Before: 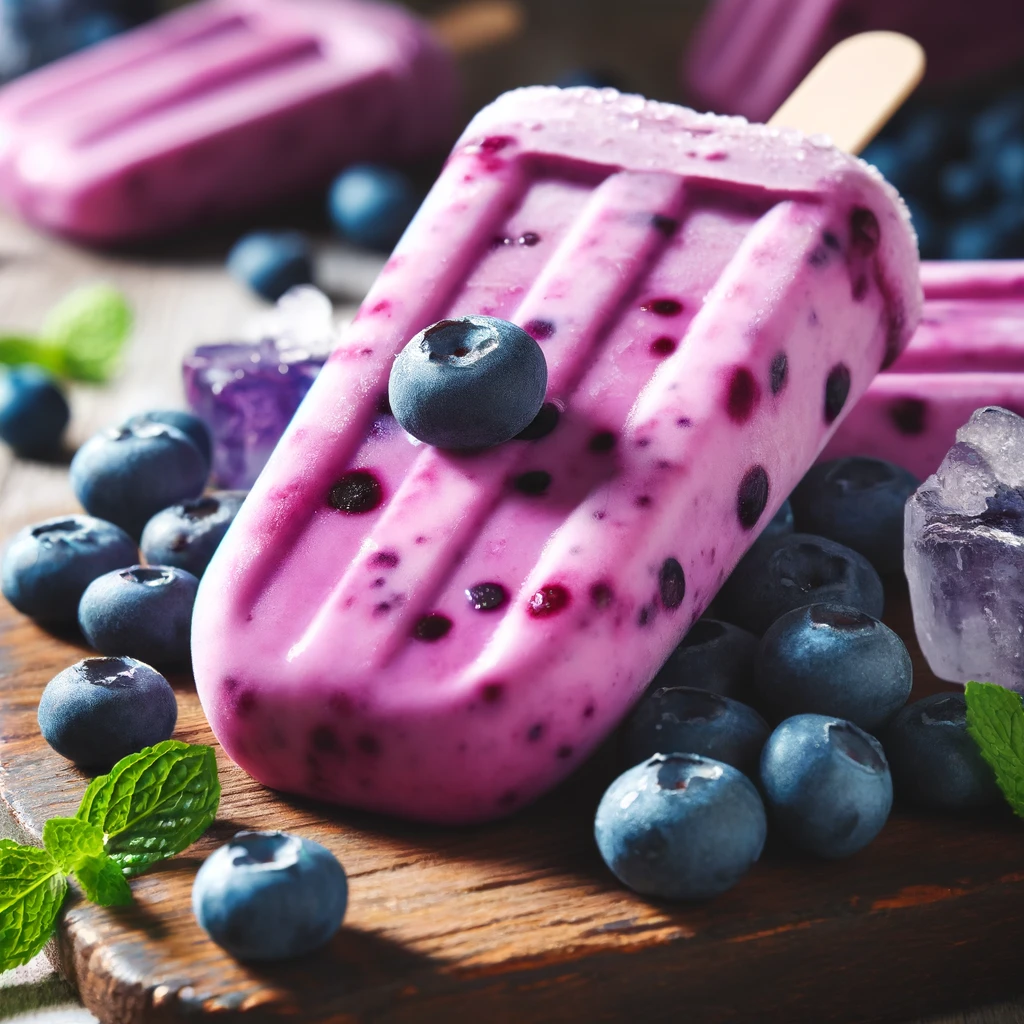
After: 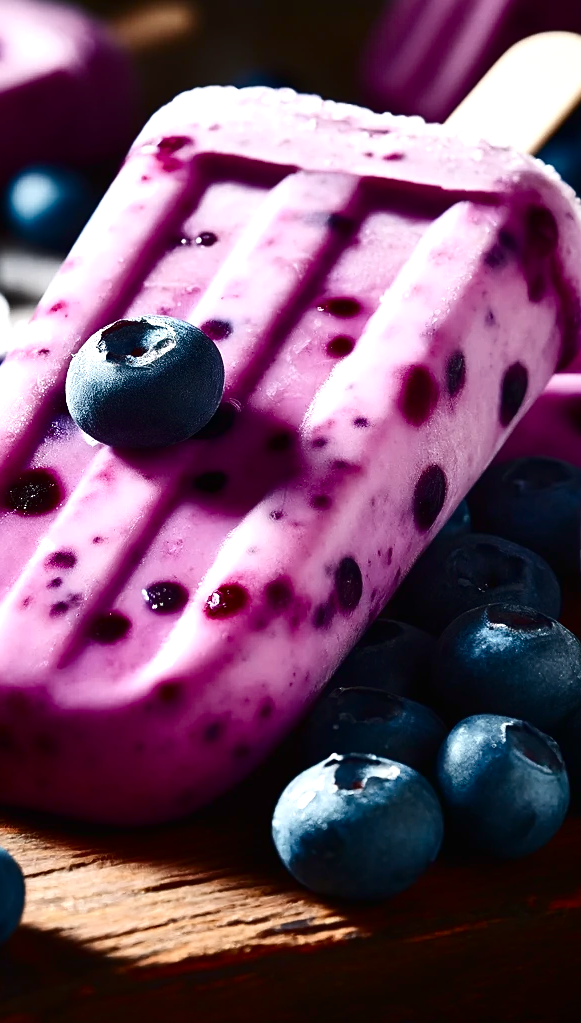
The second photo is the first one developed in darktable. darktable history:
contrast brightness saturation: contrast 0.237, brightness -0.223, saturation 0.136
sharpen: on, module defaults
color balance rgb: shadows lift › hue 86.68°, perceptual saturation grading › global saturation -11.126%, perceptual saturation grading › highlights -26.373%, perceptual saturation grading › shadows 21.712%, perceptual brilliance grading › highlights 9.235%, perceptual brilliance grading › mid-tones 4.625%, global vibrance 3.279%
crop: left 31.575%, top 0.009%, right 11.687%
